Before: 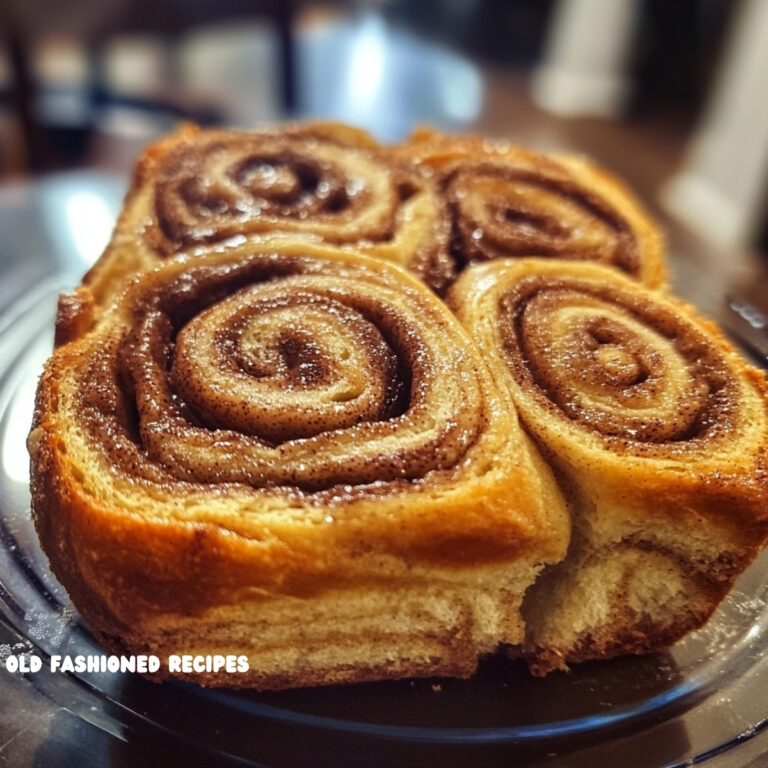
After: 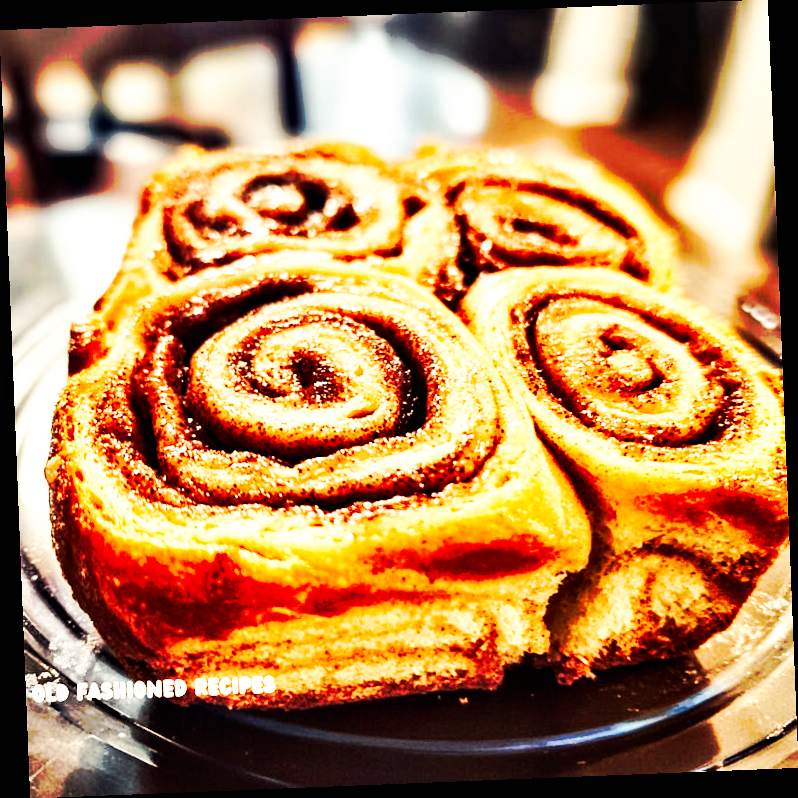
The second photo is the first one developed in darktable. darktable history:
tone curve: curves: ch0 [(0, 0) (0.003, 0.003) (0.011, 0.011) (0.025, 0.024) (0.044, 0.043) (0.069, 0.067) (0.1, 0.096) (0.136, 0.131) (0.177, 0.171) (0.224, 0.217) (0.277, 0.267) (0.335, 0.324) (0.399, 0.385) (0.468, 0.452) (0.543, 0.632) (0.623, 0.697) (0.709, 0.766) (0.801, 0.839) (0.898, 0.917) (1, 1)], preserve colors none
exposure: black level correction 0, exposure 0.2 EV, compensate exposure bias true, compensate highlight preservation false
rotate and perspective: rotation -2.29°, automatic cropping off
contrast equalizer: y [[0.601, 0.6, 0.598, 0.598, 0.6, 0.601], [0.5 ×6], [0.5 ×6], [0 ×6], [0 ×6]]
white balance: red 1.123, blue 0.83
base curve: curves: ch0 [(0, 0) (0.007, 0.004) (0.027, 0.03) (0.046, 0.07) (0.207, 0.54) (0.442, 0.872) (0.673, 0.972) (1, 1)], preserve colors none
